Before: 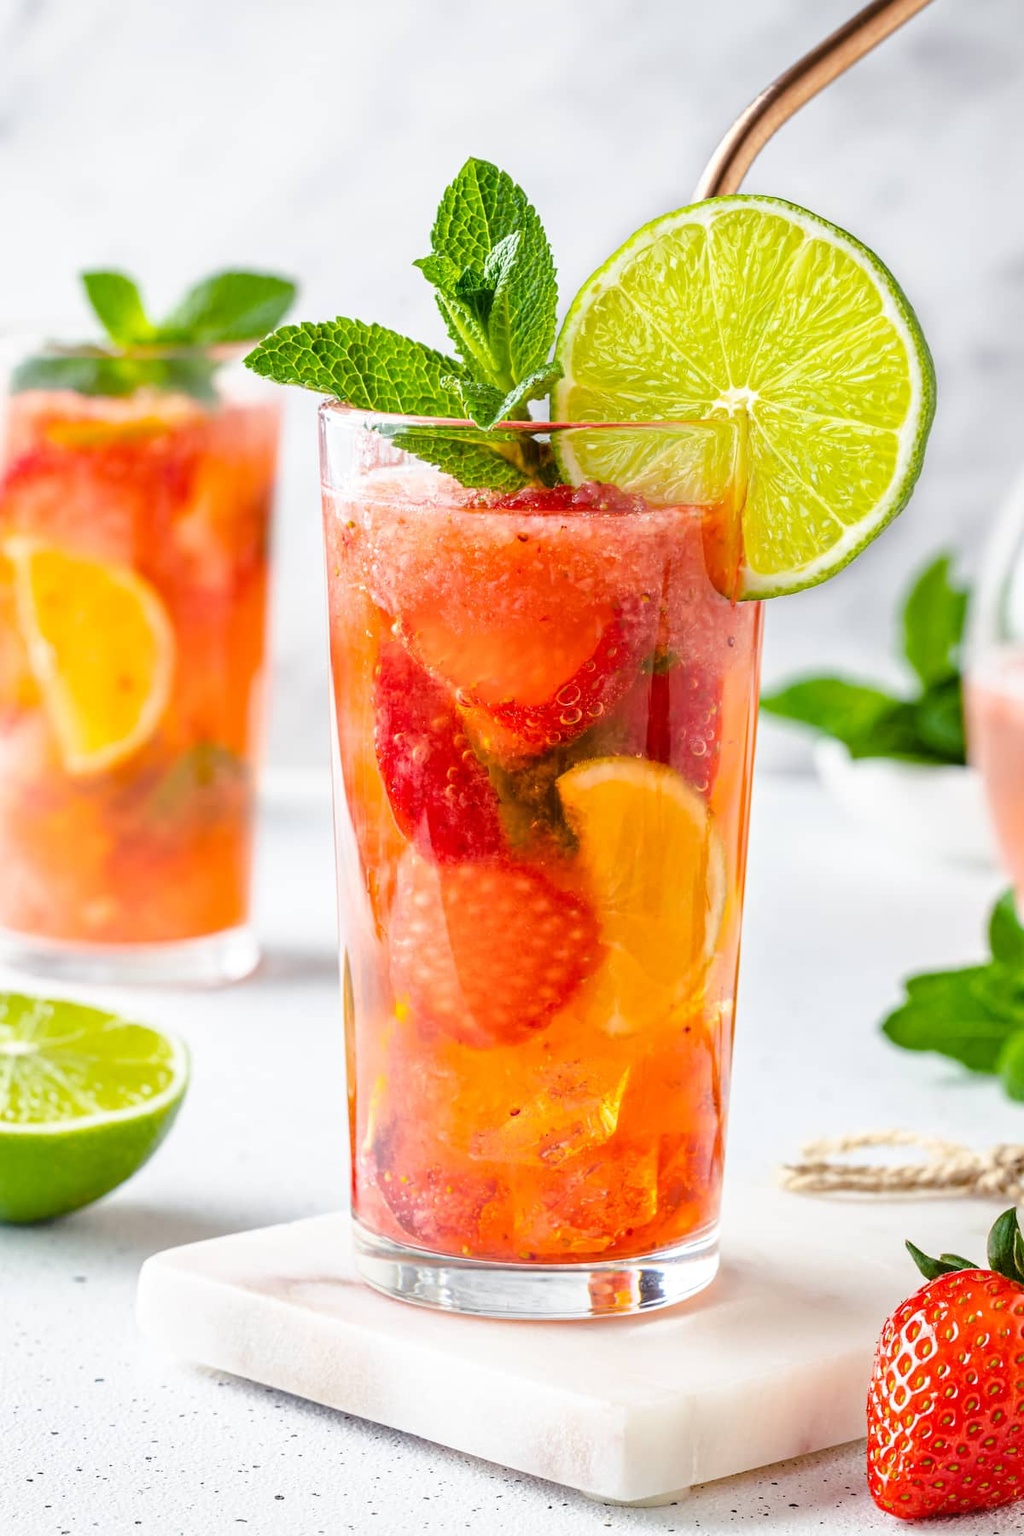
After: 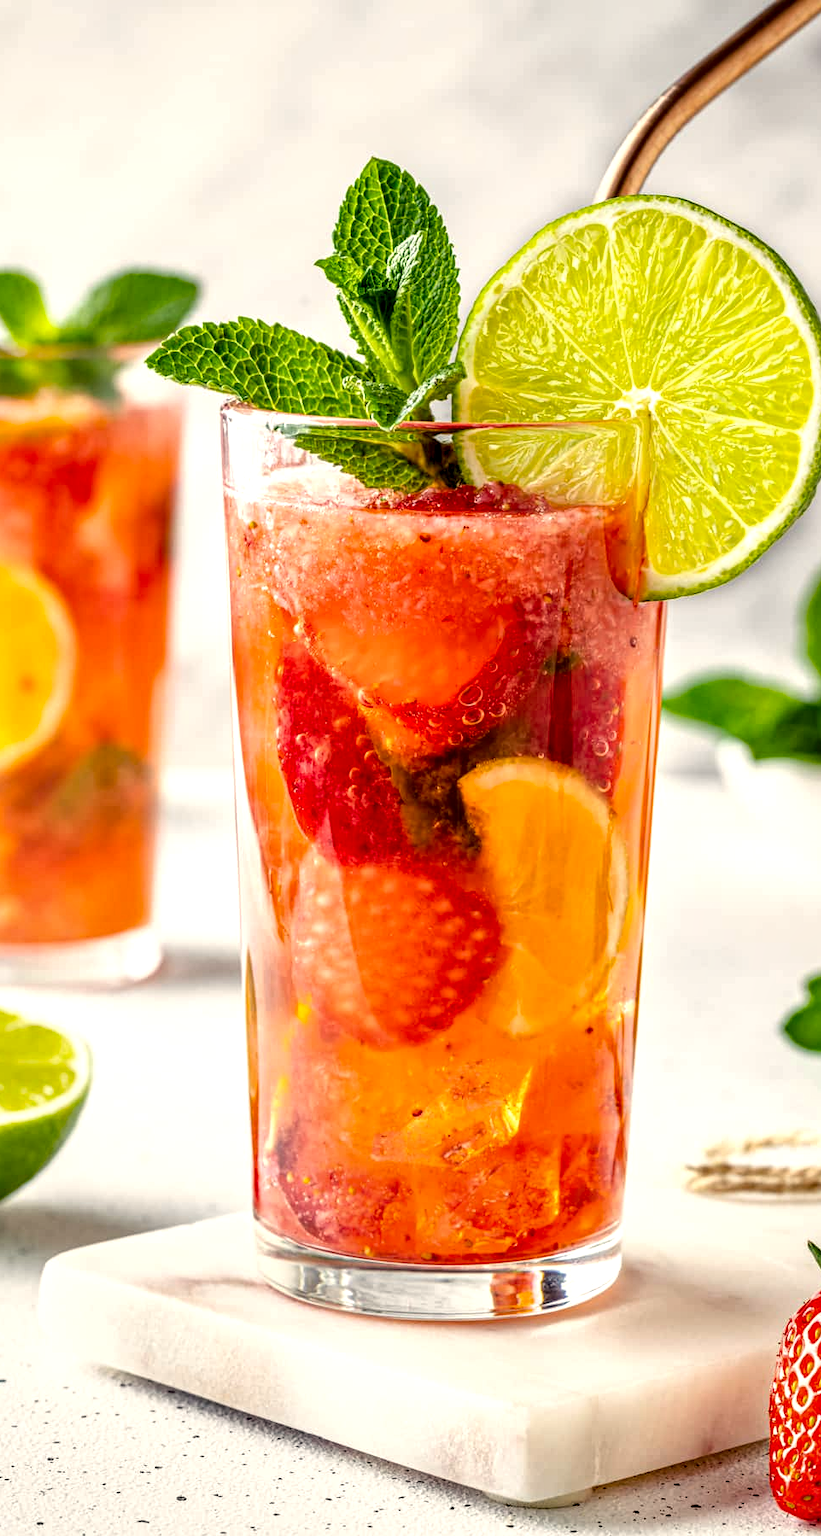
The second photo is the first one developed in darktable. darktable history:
local contrast: detail 160%
tone equalizer: on, module defaults
white balance: red 1.045, blue 0.932
haze removal: strength 0.25, distance 0.25, compatibility mode true, adaptive false
crop and rotate: left 9.597%, right 10.195%
base curve: preserve colors none
